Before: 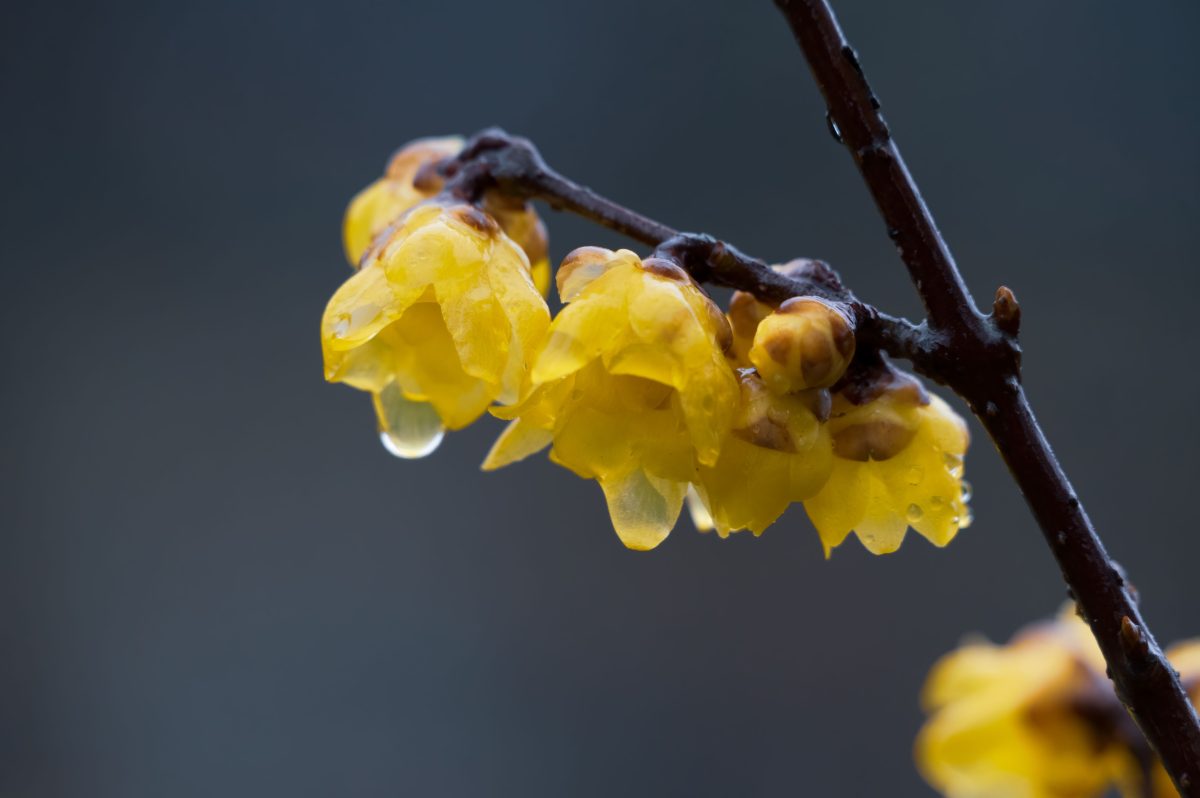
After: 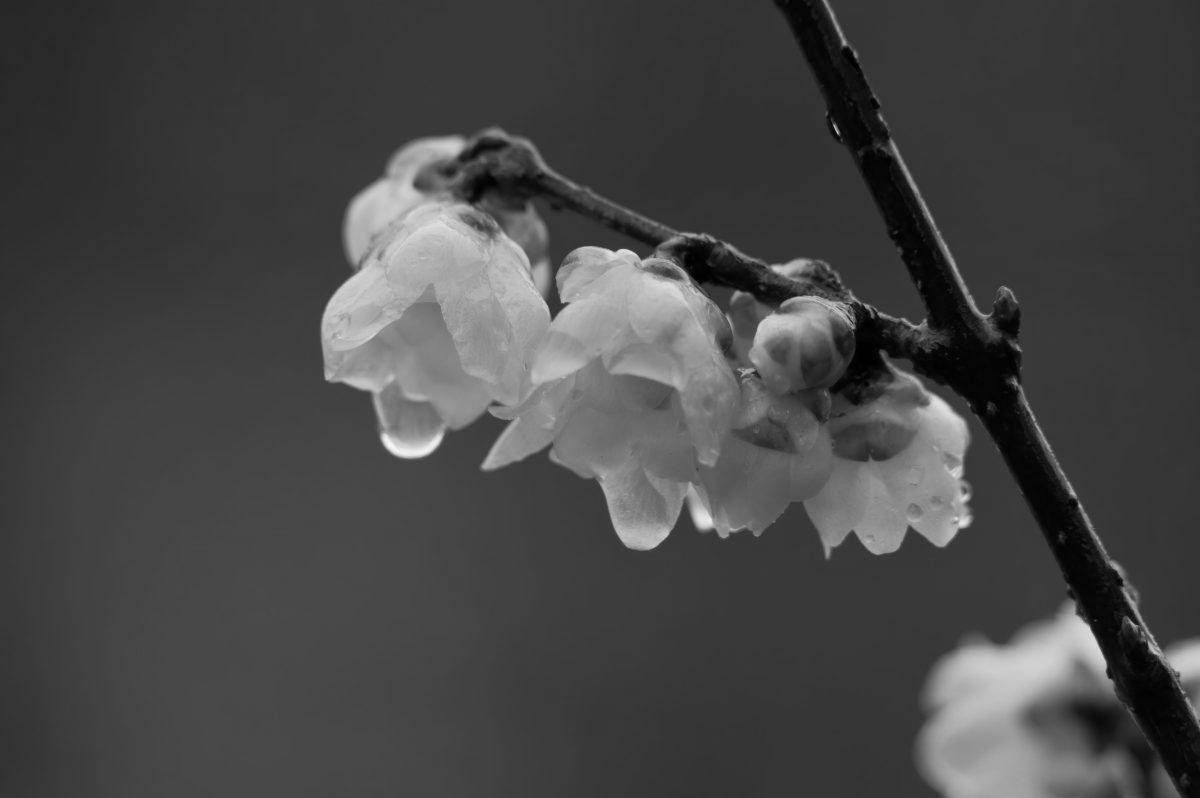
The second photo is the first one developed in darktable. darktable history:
monochrome: a 16.06, b 15.48, size 1
color correction: saturation 1.34
